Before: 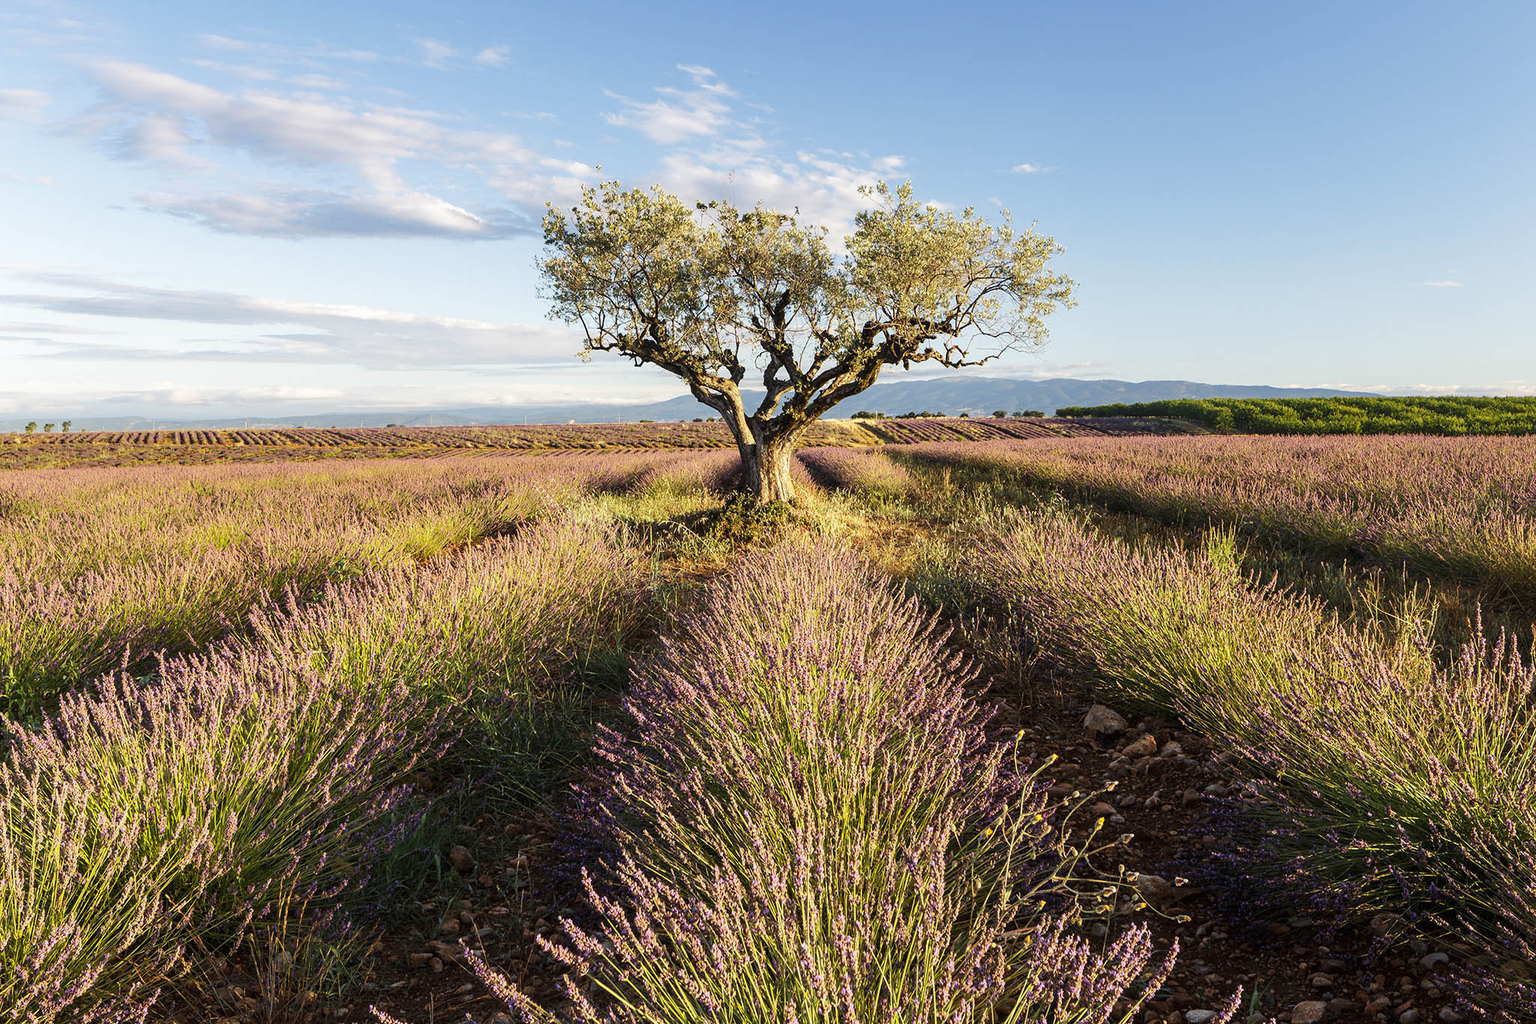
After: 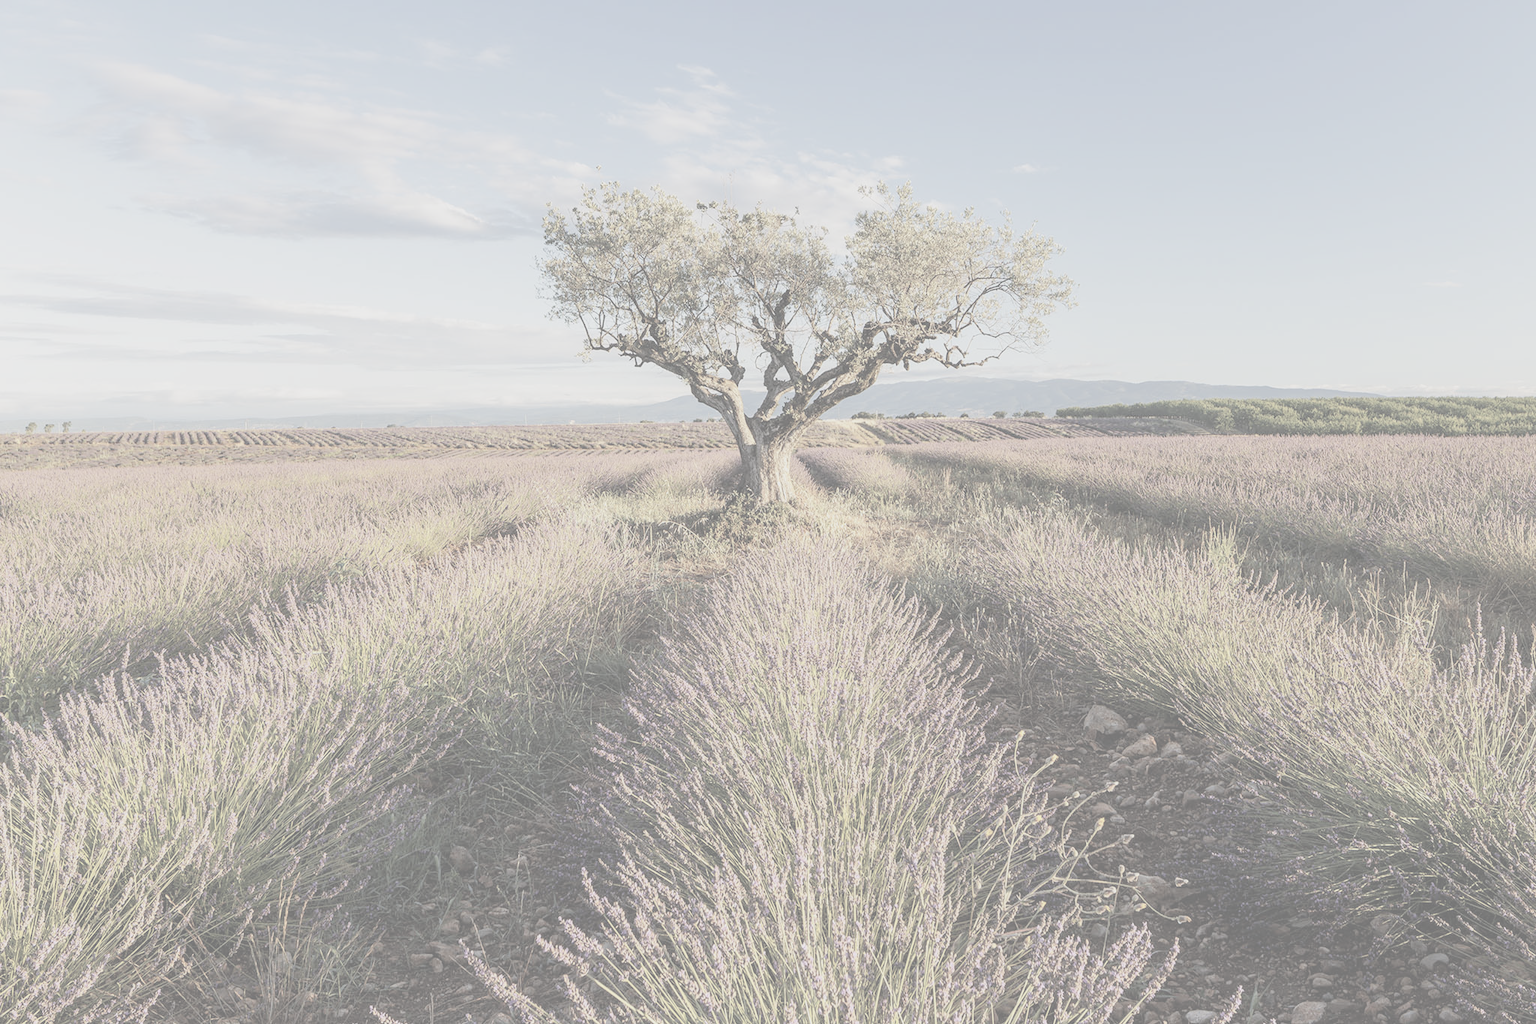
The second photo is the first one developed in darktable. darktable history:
contrast brightness saturation: contrast -0.338, brightness 0.764, saturation -0.782
